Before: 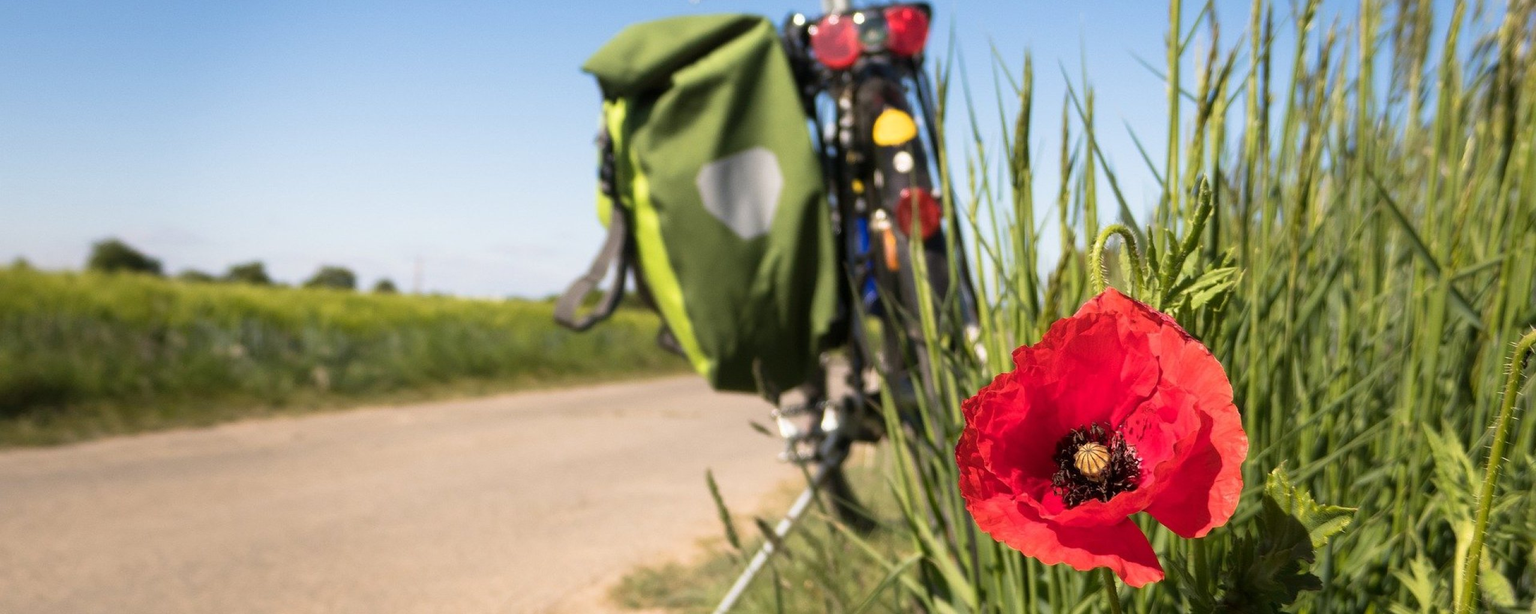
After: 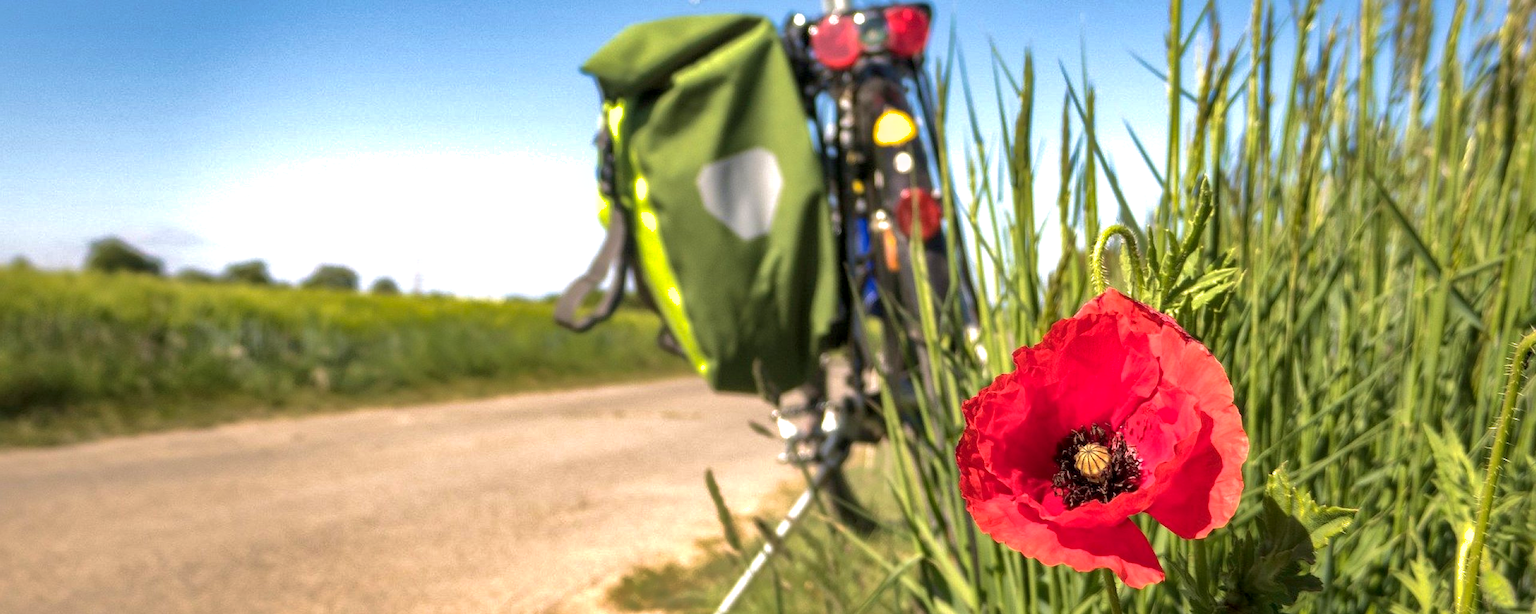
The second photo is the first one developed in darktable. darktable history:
crop: left 0.066%
exposure: black level correction 0, exposure 0.499 EV, compensate highlight preservation false
shadows and highlights: highlights -59.73
velvia: strength 15.42%
local contrast: detail 130%
